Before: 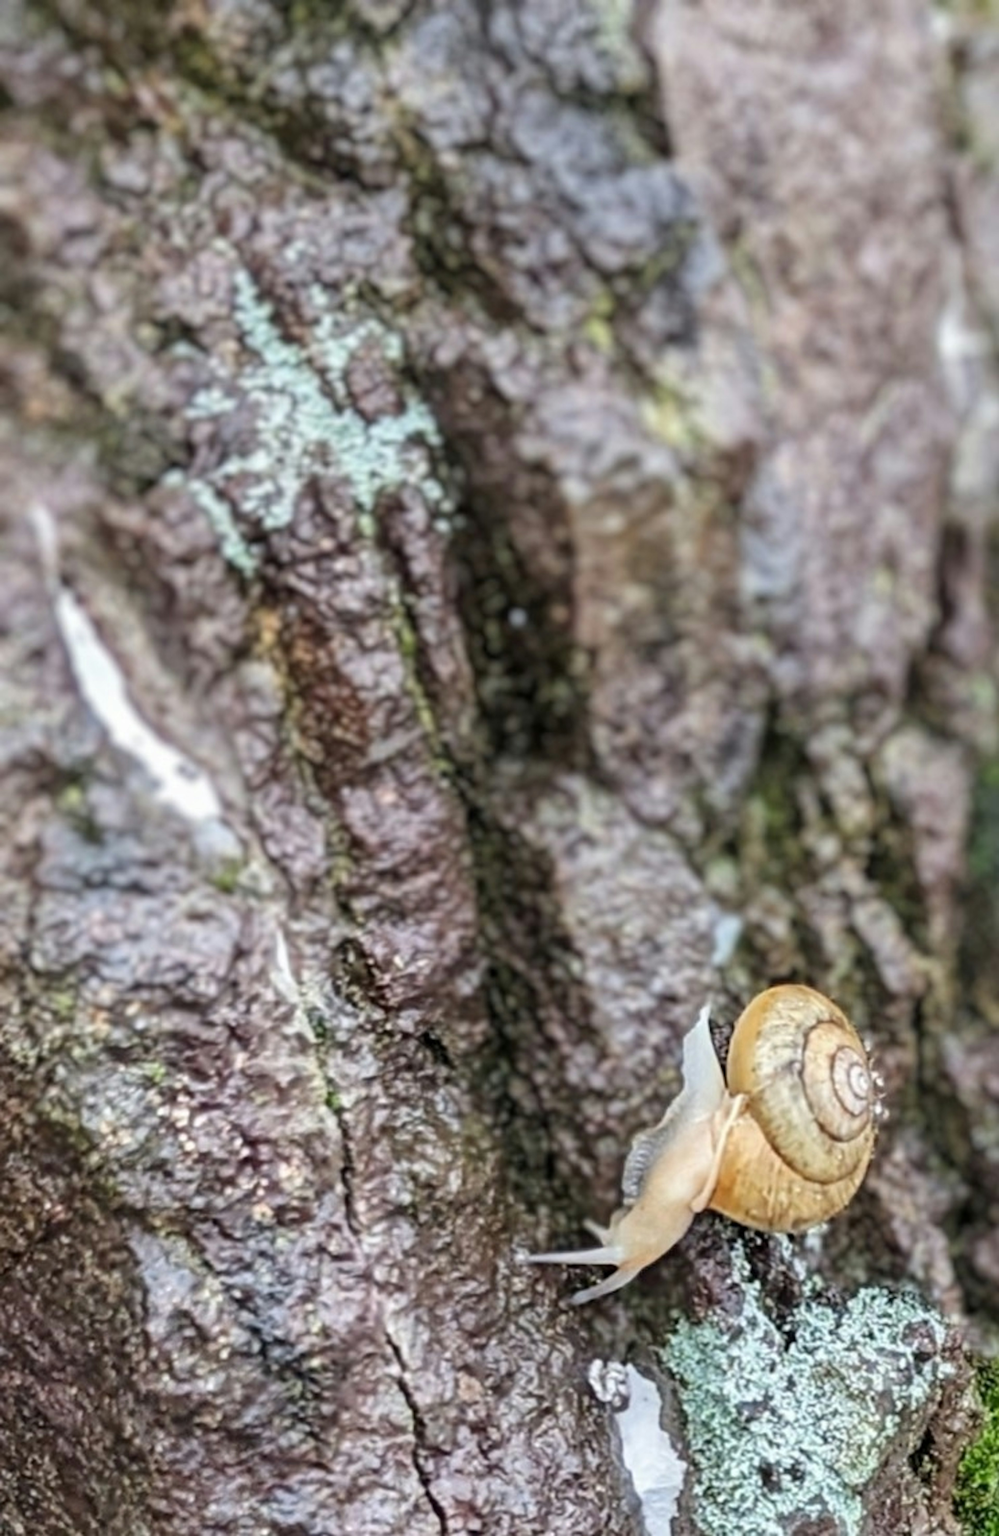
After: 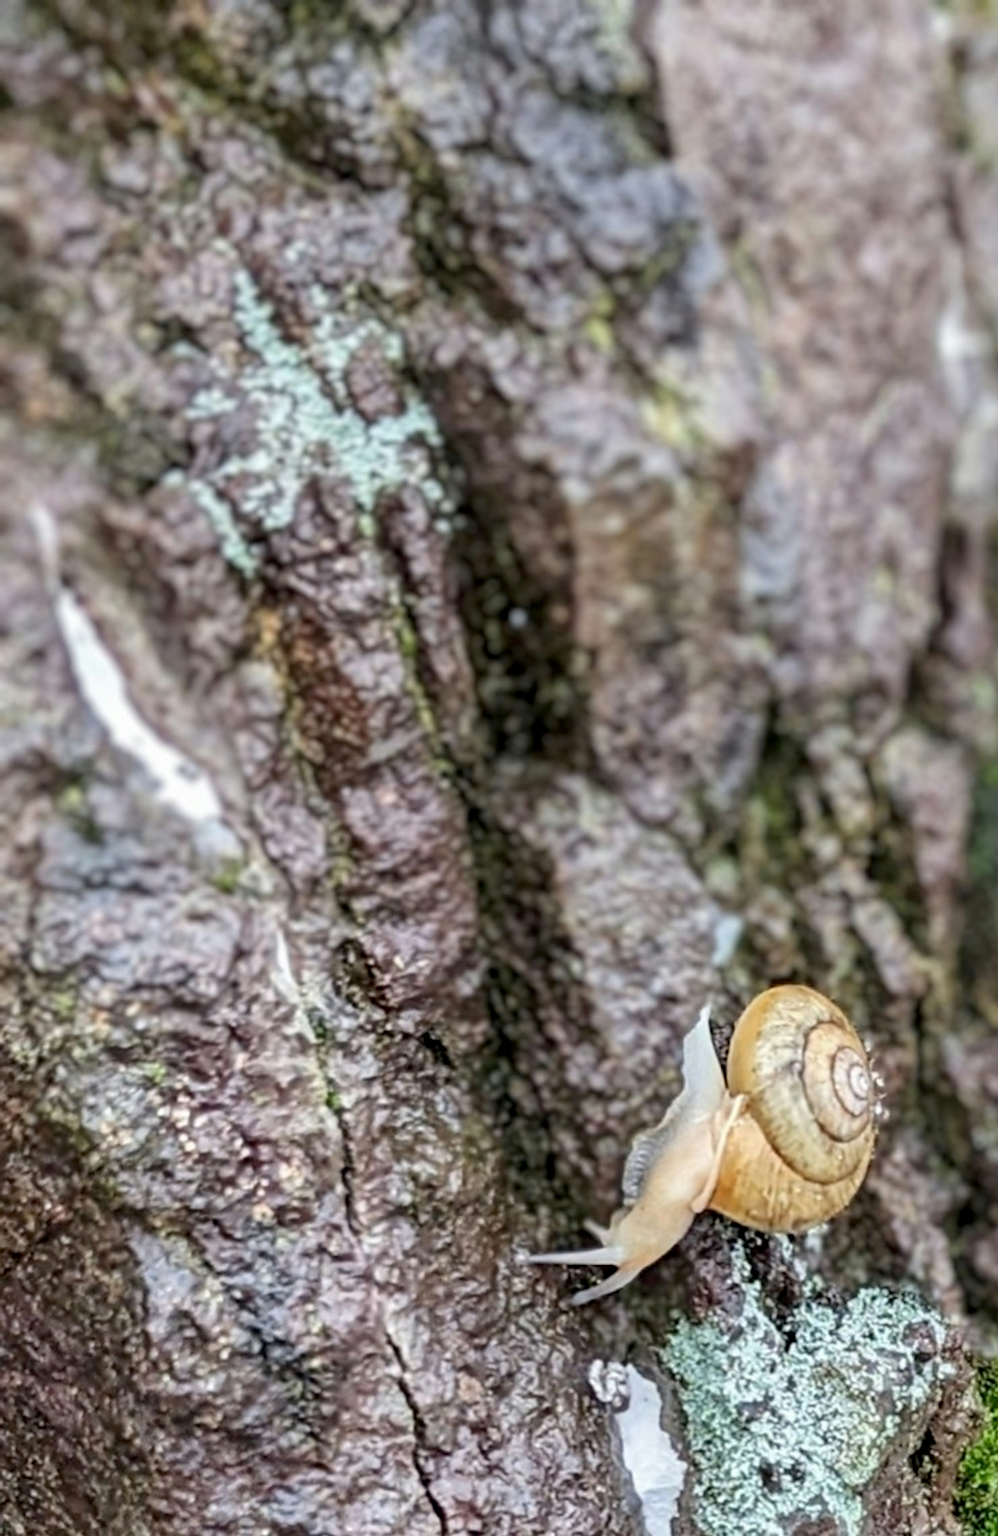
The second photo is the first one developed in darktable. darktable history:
exposure: black level correction 0.005, exposure 0.004 EV, compensate highlight preservation false
sharpen: on, module defaults
